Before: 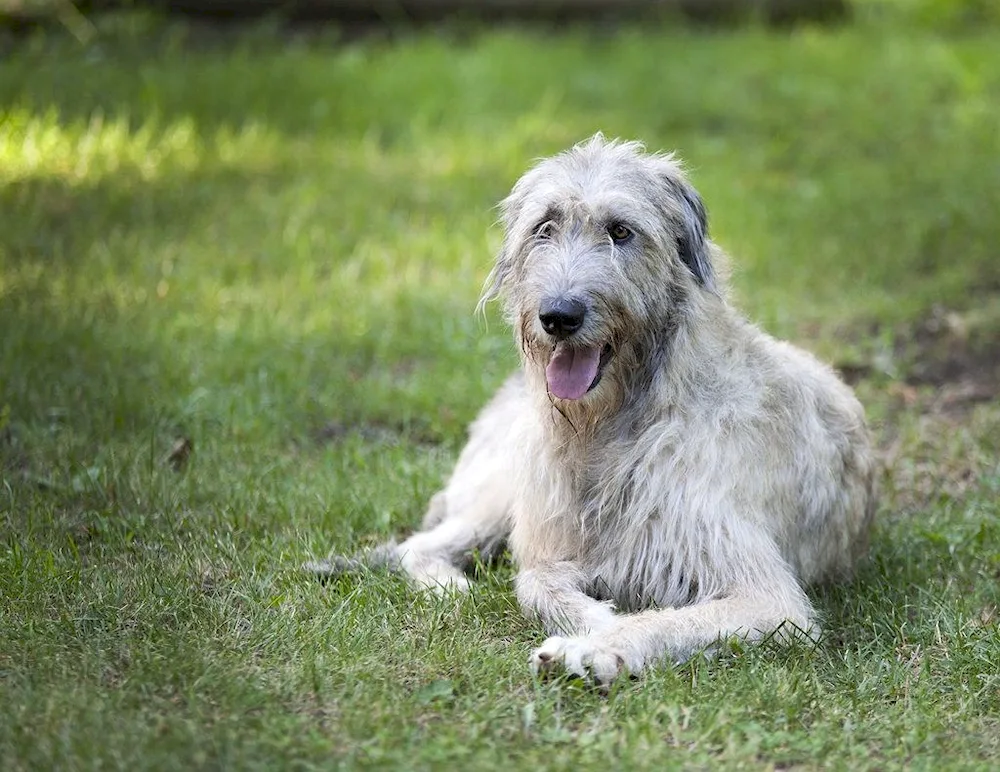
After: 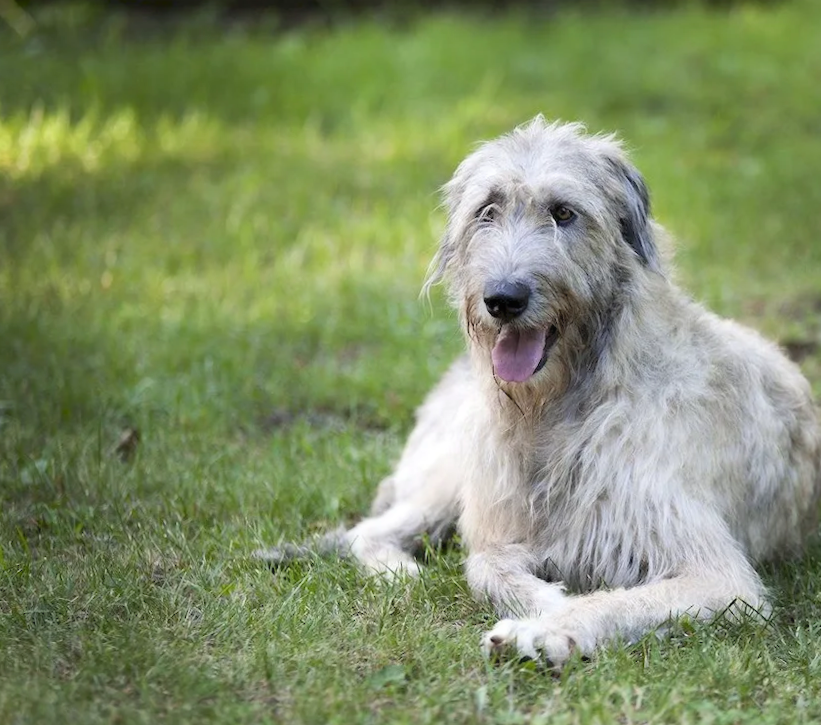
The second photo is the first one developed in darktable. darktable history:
crop and rotate: angle 1.18°, left 4.245%, top 0.89%, right 11.419%, bottom 2.629%
contrast equalizer: y [[0.5, 0.5, 0.5, 0.512, 0.552, 0.62], [0.5 ×6], [0.5 ×4, 0.504, 0.553], [0 ×6], [0 ×6]], mix -0.985
